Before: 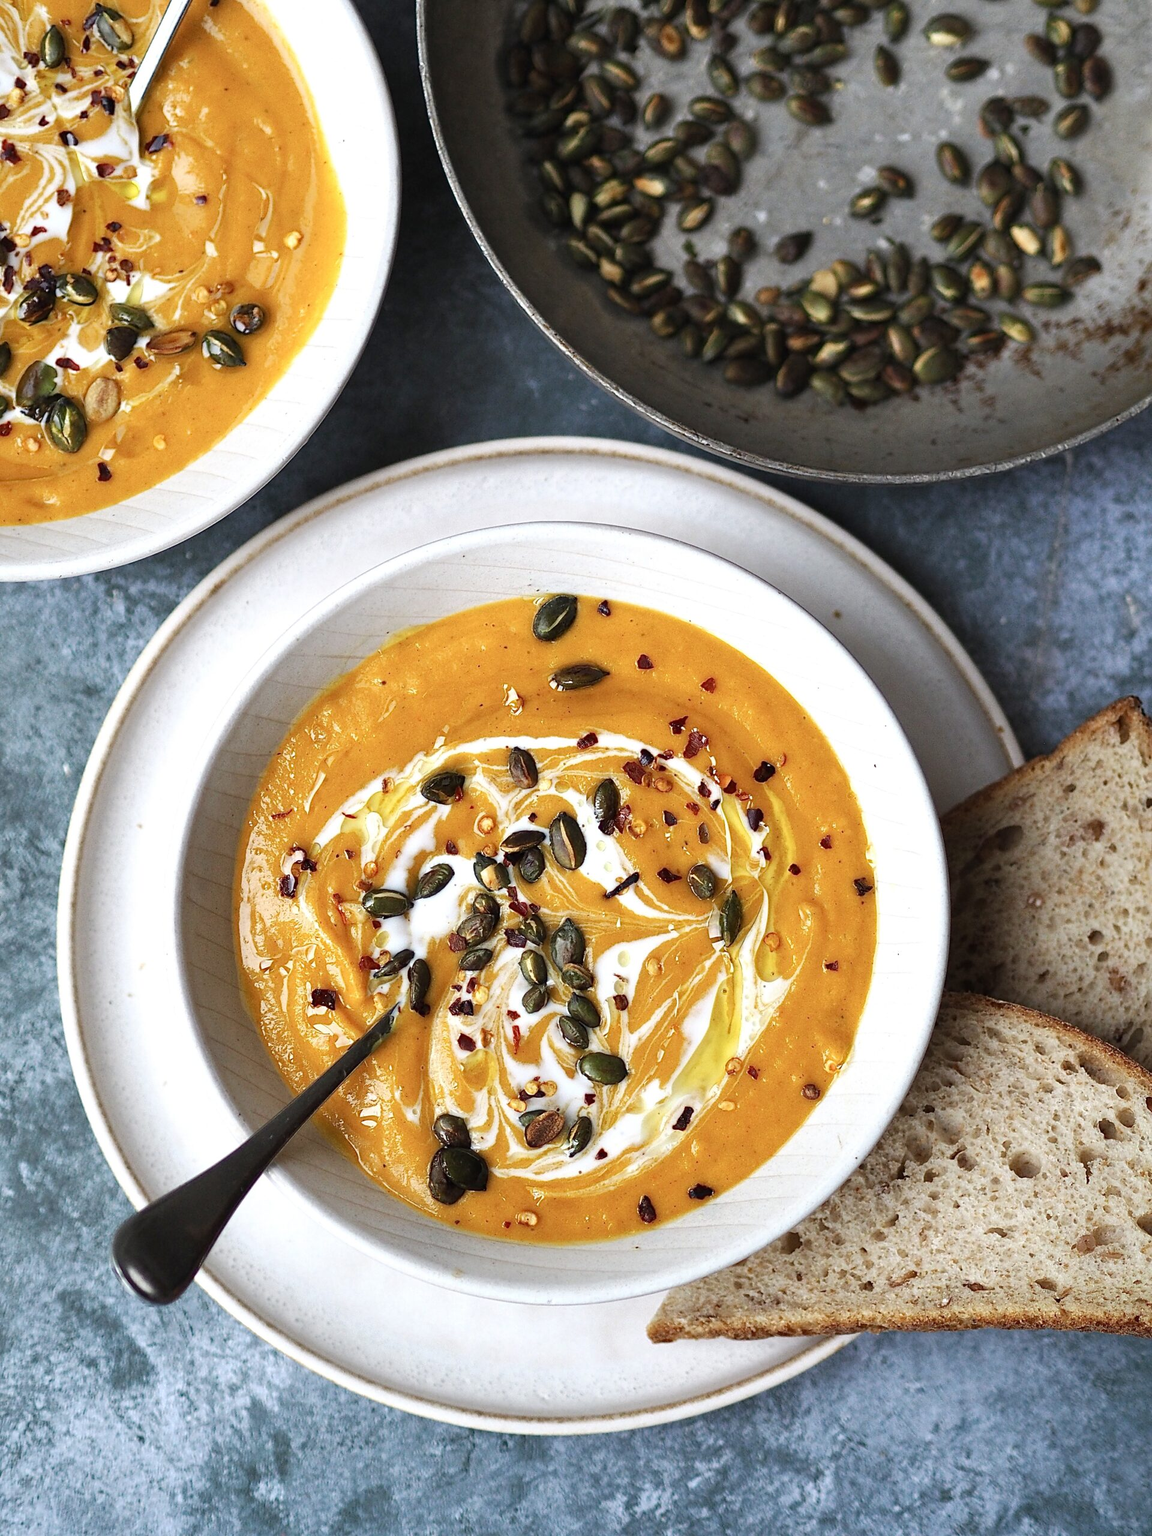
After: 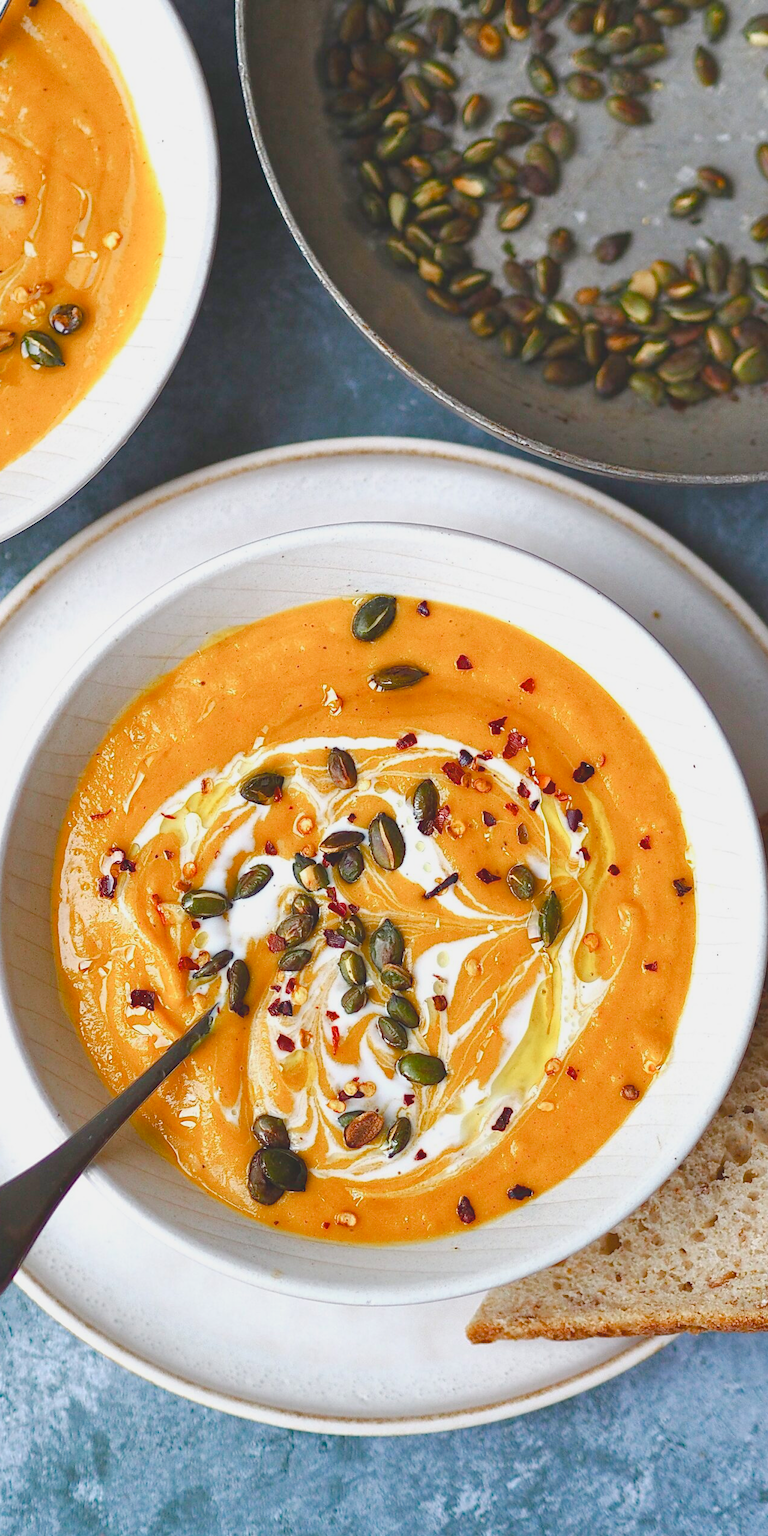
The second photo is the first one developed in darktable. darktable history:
contrast brightness saturation: contrast -0.28
color balance rgb: perceptual saturation grading › global saturation 20%, perceptual saturation grading › highlights -50%, perceptual saturation grading › shadows 30%, perceptual brilliance grading › global brilliance 10%, perceptual brilliance grading › shadows 15%
crop and rotate: left 15.754%, right 17.579%
